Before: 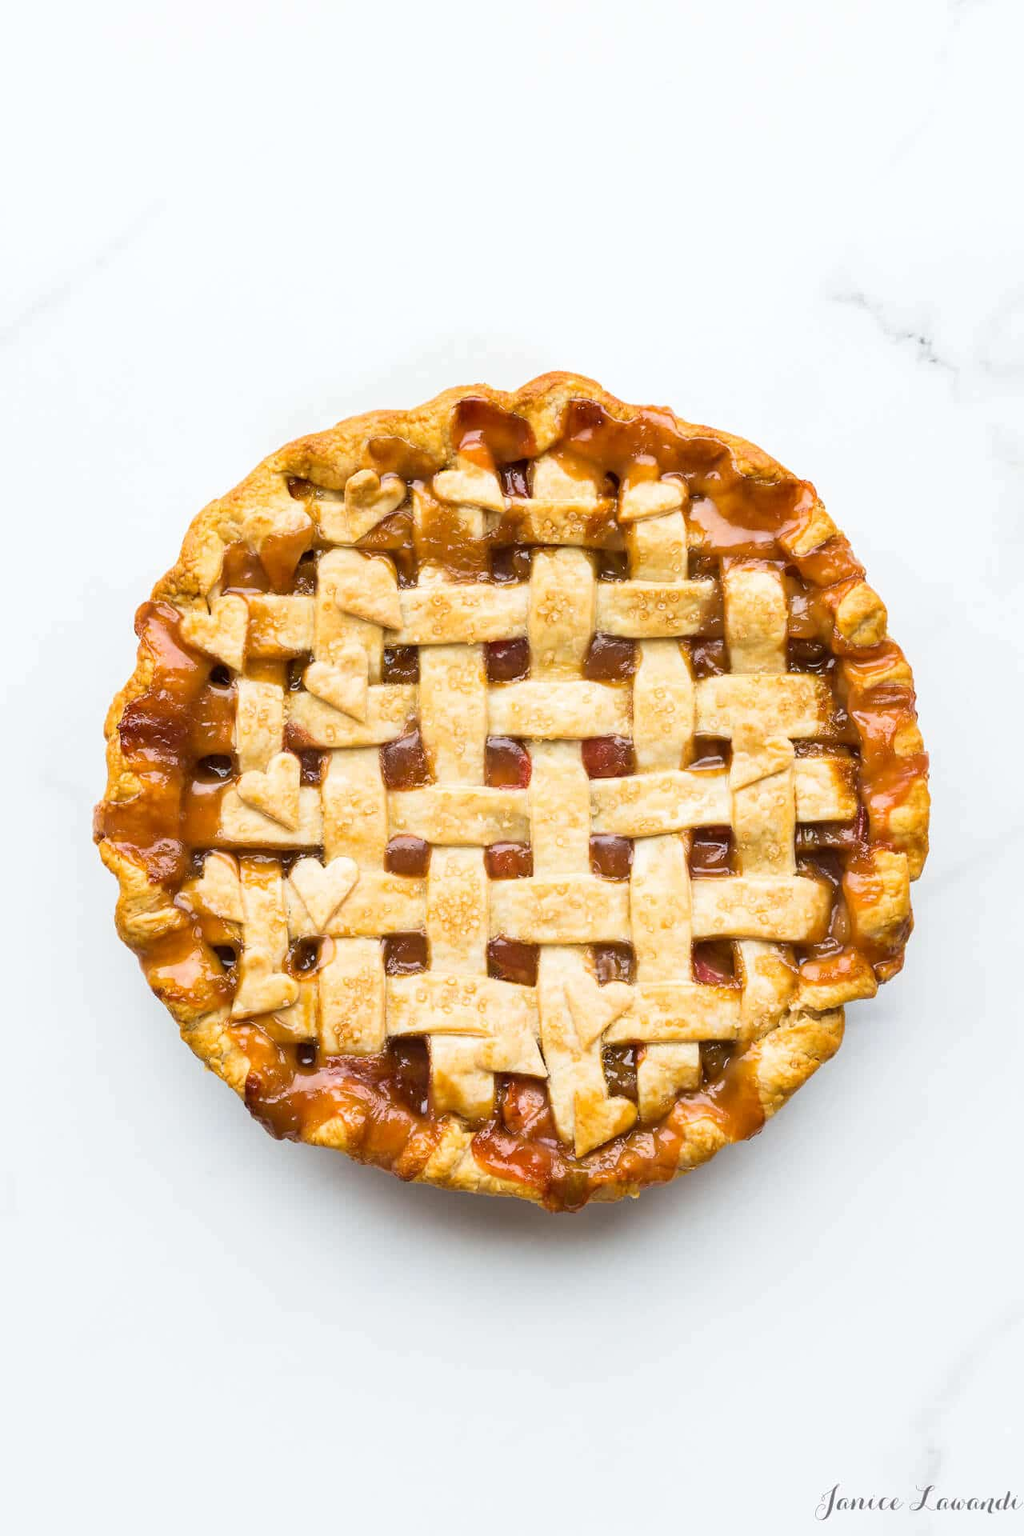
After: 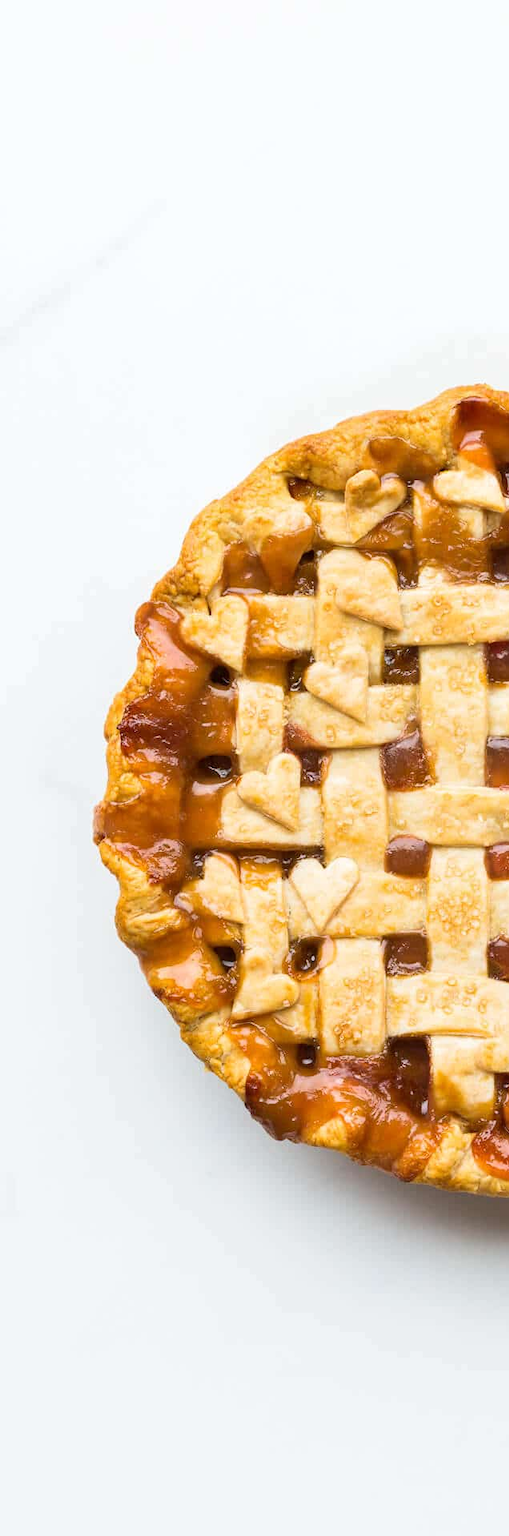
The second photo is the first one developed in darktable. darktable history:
crop and rotate: left 0.039%, top 0%, right 50.174%
tone equalizer: on, module defaults
